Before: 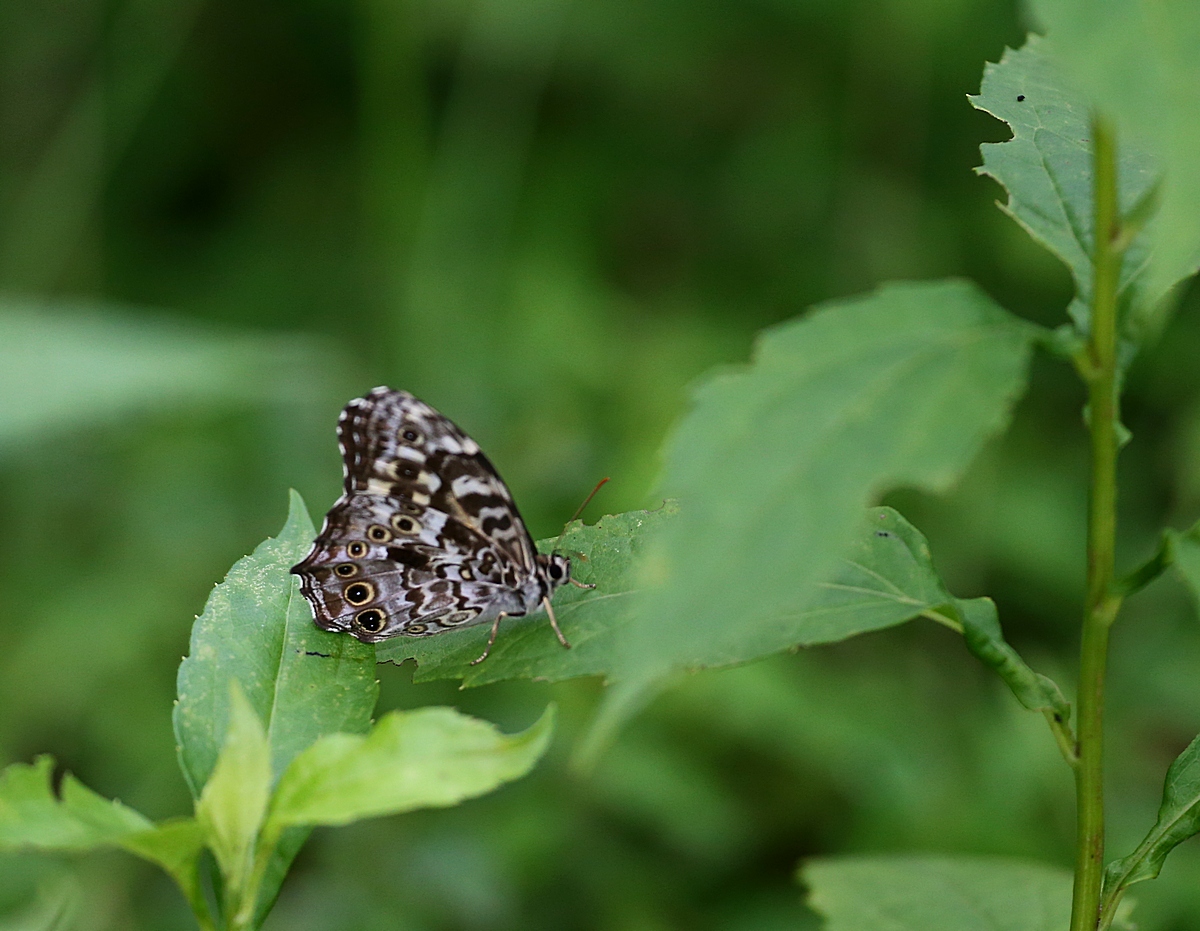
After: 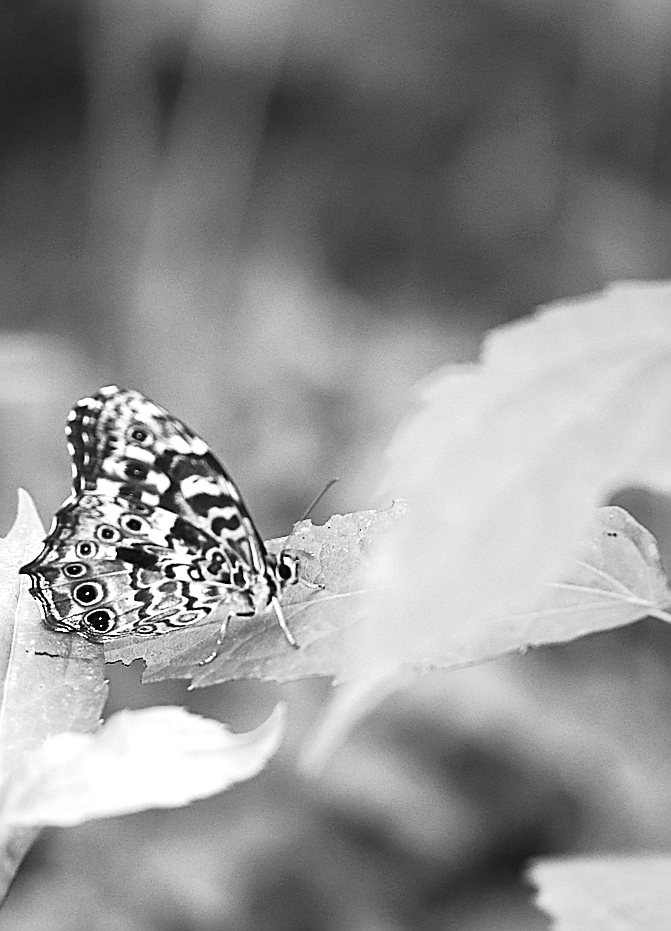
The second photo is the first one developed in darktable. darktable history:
crop and rotate: left 22.619%, right 21.418%
tone curve: curves: ch0 [(0, 0.013) (0.104, 0.103) (0.258, 0.267) (0.448, 0.489) (0.709, 0.794) (0.895, 0.915) (0.994, 0.971)]; ch1 [(0, 0) (0.335, 0.298) (0.446, 0.416) (0.488, 0.488) (0.515, 0.504) (0.581, 0.615) (0.635, 0.661) (1, 1)]; ch2 [(0, 0) (0.314, 0.306) (0.436, 0.447) (0.502, 0.5) (0.538, 0.541) (0.568, 0.603) (0.641, 0.635) (0.717, 0.701) (1, 1)], preserve colors none
exposure: black level correction 0, exposure 1.604 EV, compensate highlight preservation false
sharpen: on, module defaults
color calibration: output gray [0.28, 0.41, 0.31, 0], illuminant same as pipeline (D50), adaptation XYZ, x 0.345, y 0.357, temperature 5012.73 K
